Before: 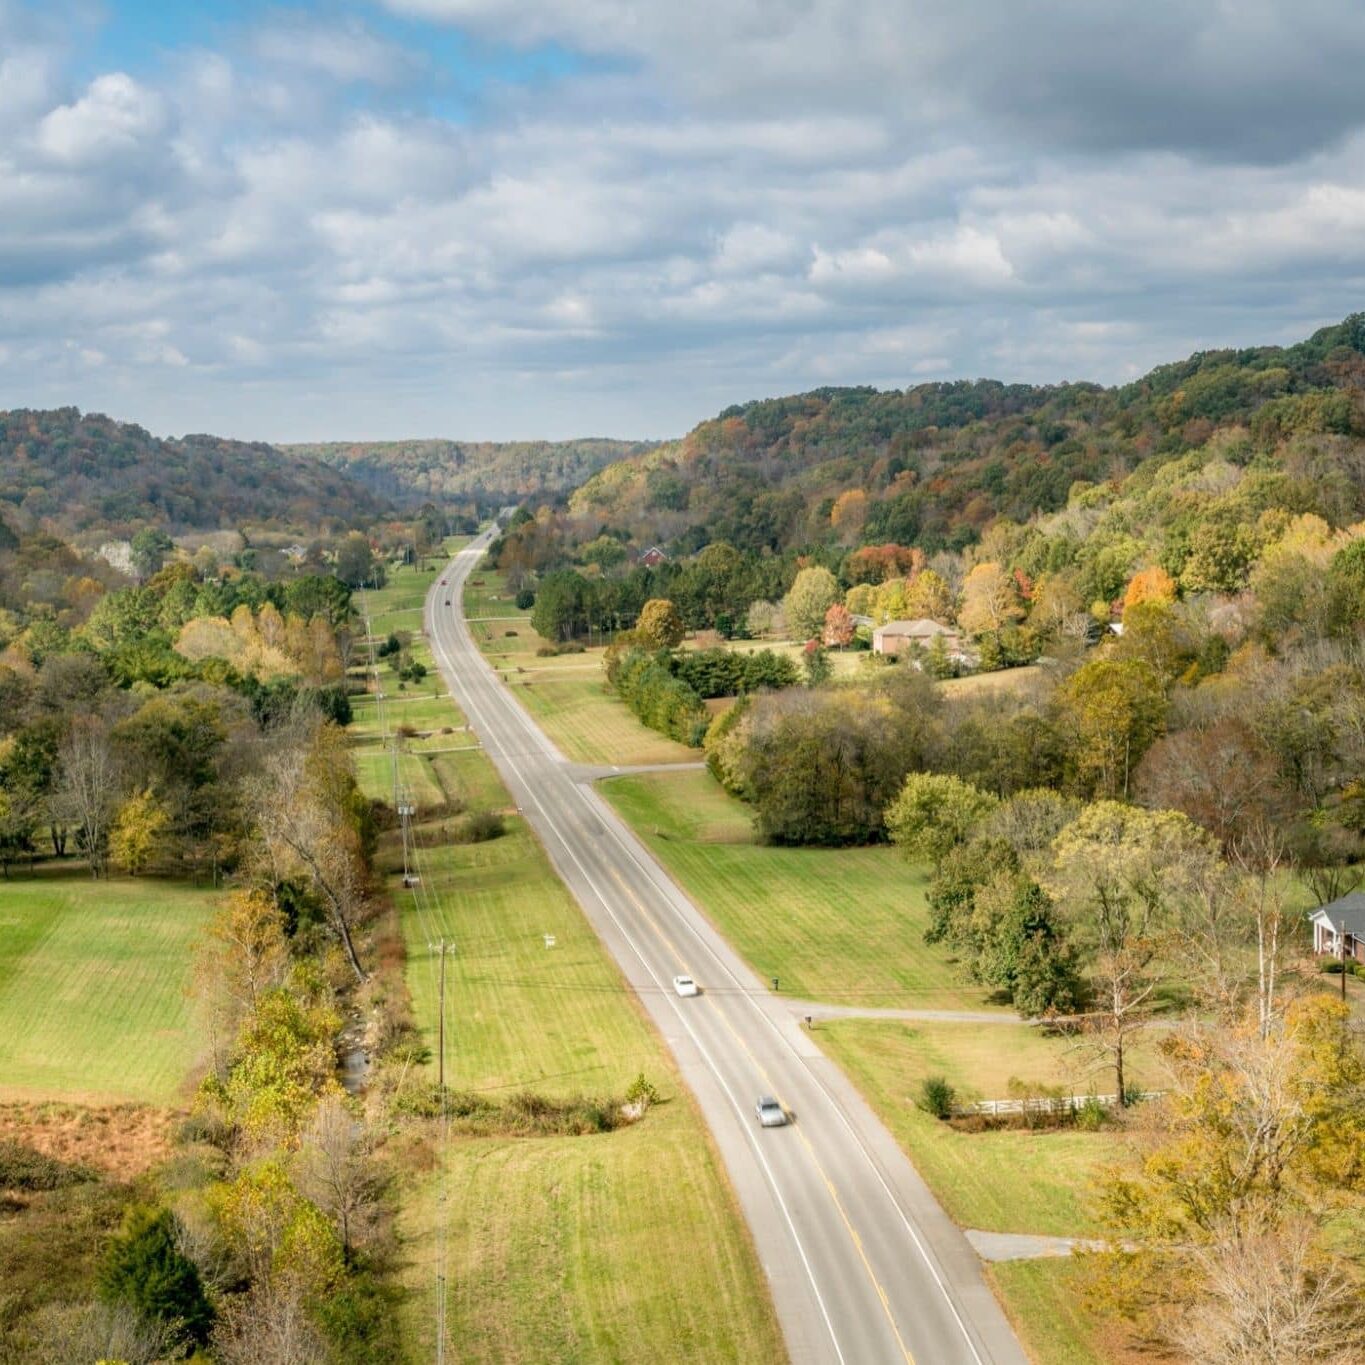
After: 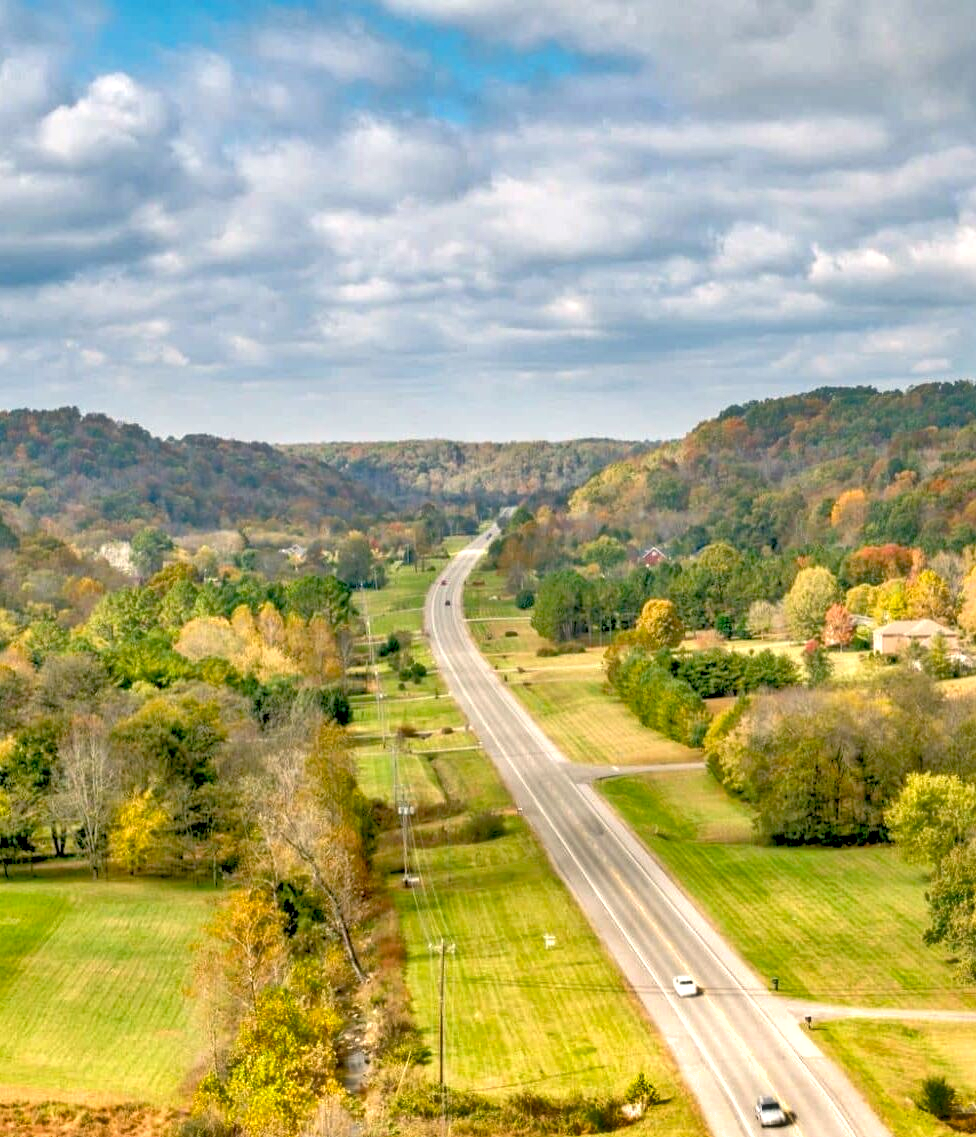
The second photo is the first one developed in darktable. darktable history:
color balance rgb: highlights gain › chroma 1.646%, highlights gain › hue 57.35°, global offset › luminance -1.445%, perceptual saturation grading › global saturation 0.944%, perceptual brilliance grading › global brilliance 11.465%, global vibrance 20%
shadows and highlights: soften with gaussian
crop: right 28.429%, bottom 16.645%
tone equalizer: -7 EV 0.148 EV, -6 EV 0.639 EV, -5 EV 1.16 EV, -4 EV 1.37 EV, -3 EV 1.17 EV, -2 EV 0.6 EV, -1 EV 0.155 EV
